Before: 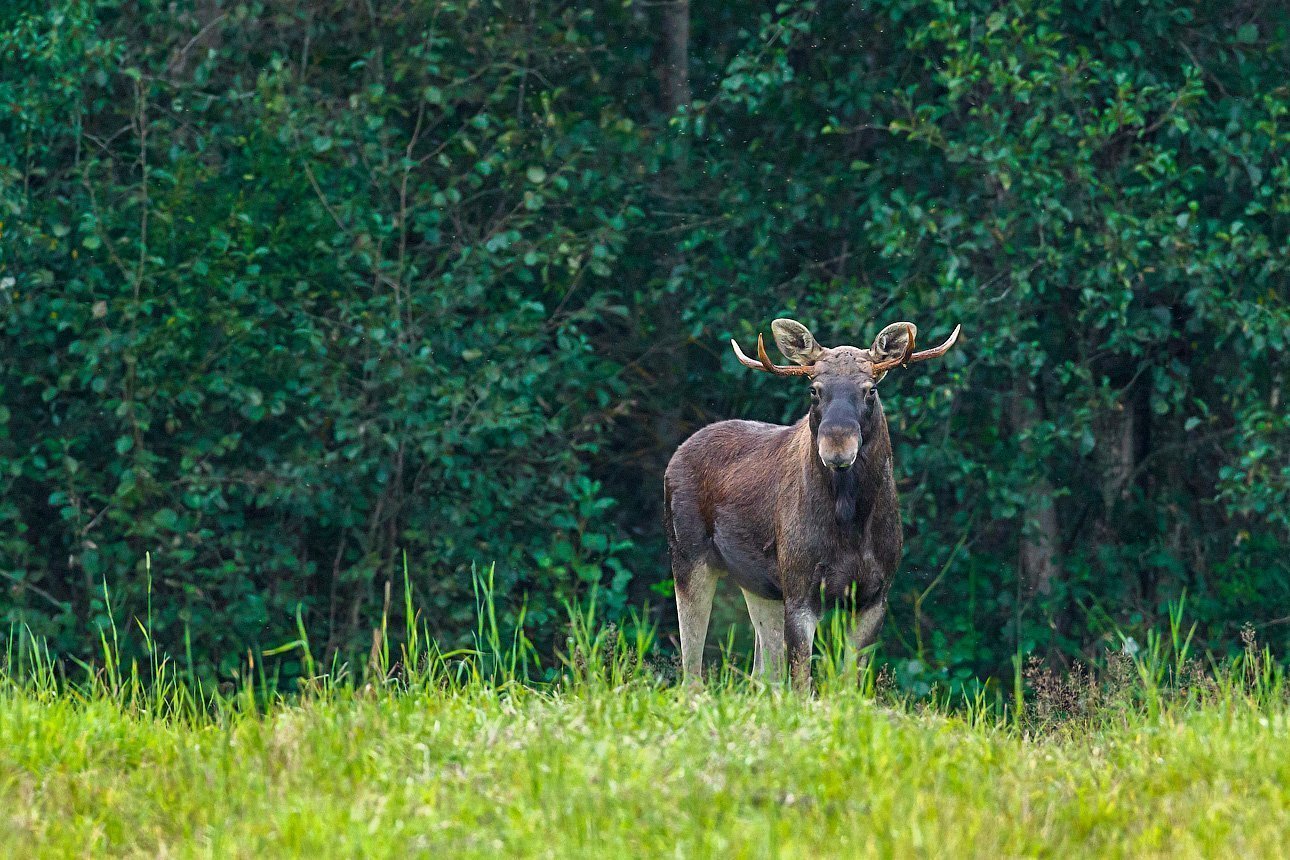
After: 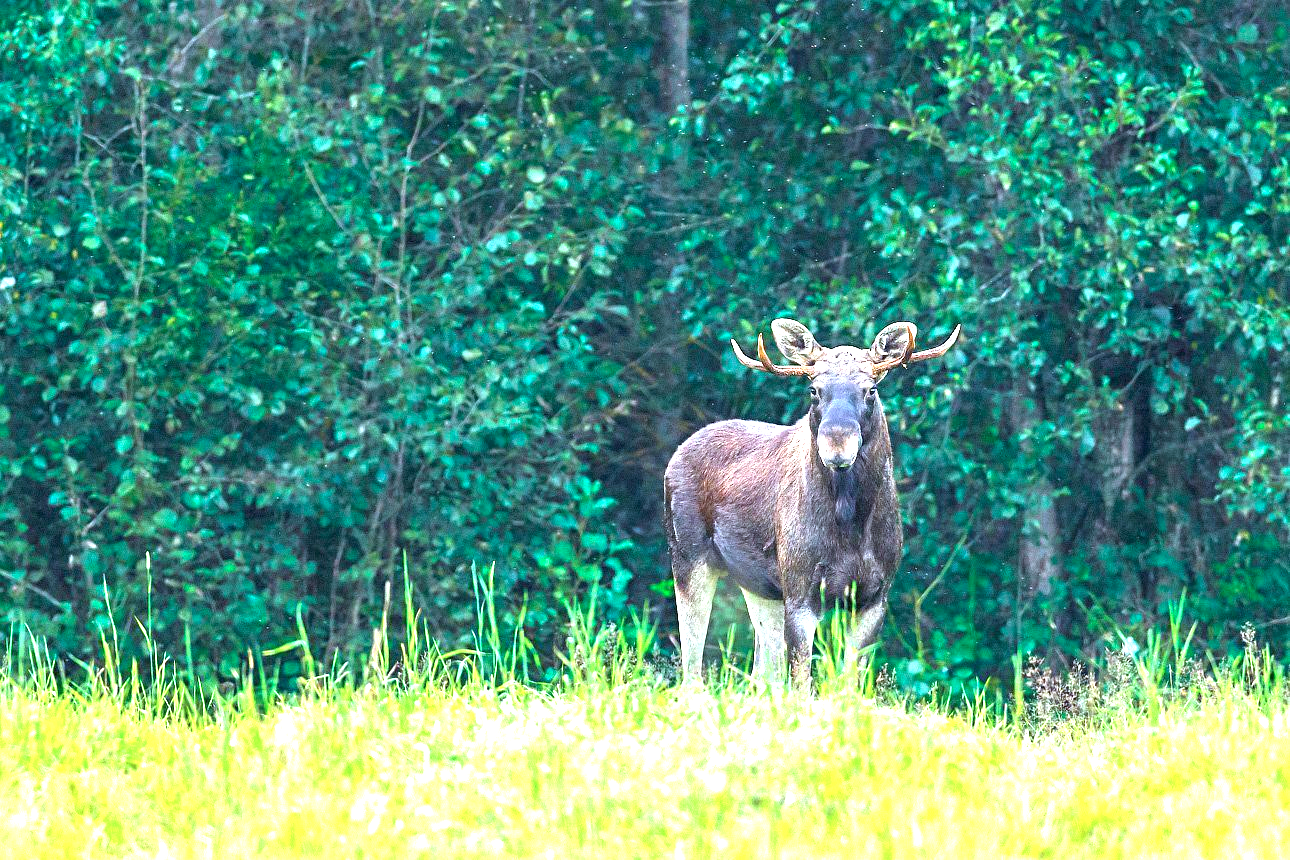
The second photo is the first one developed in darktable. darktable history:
color calibration: x 0.37, y 0.382, temperature 4313.32 K
exposure: black level correction 0, exposure 1.9 EV, compensate highlight preservation false
